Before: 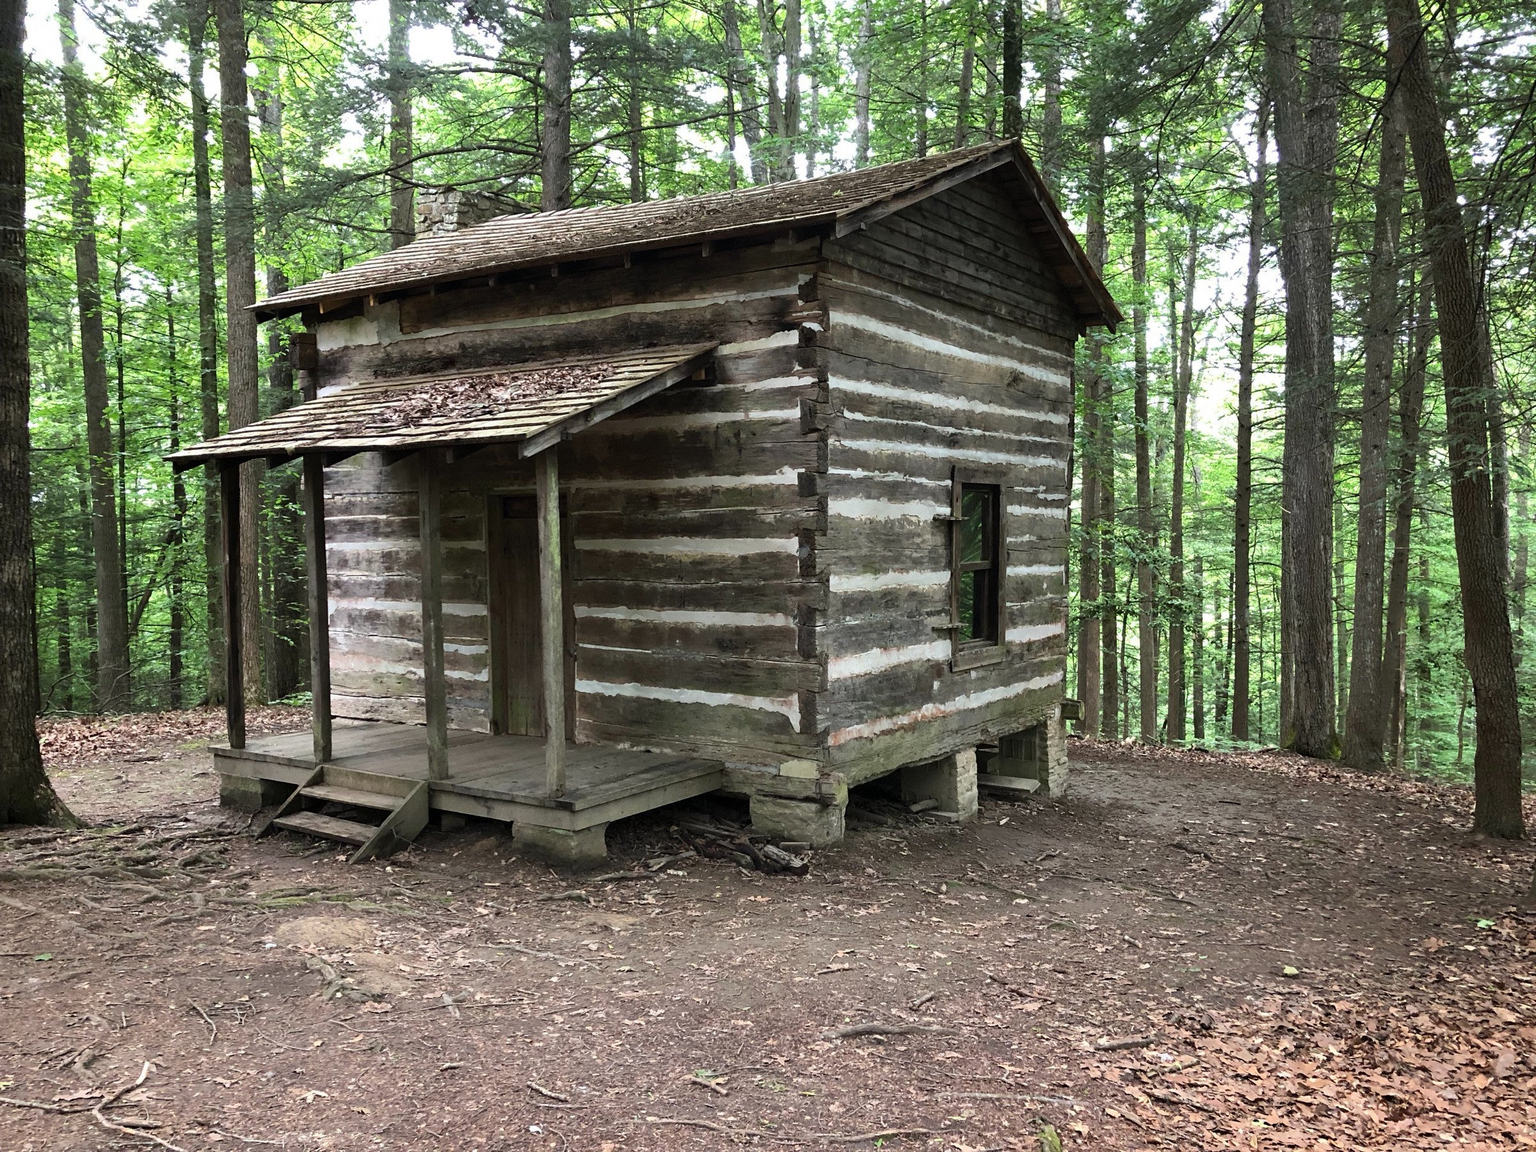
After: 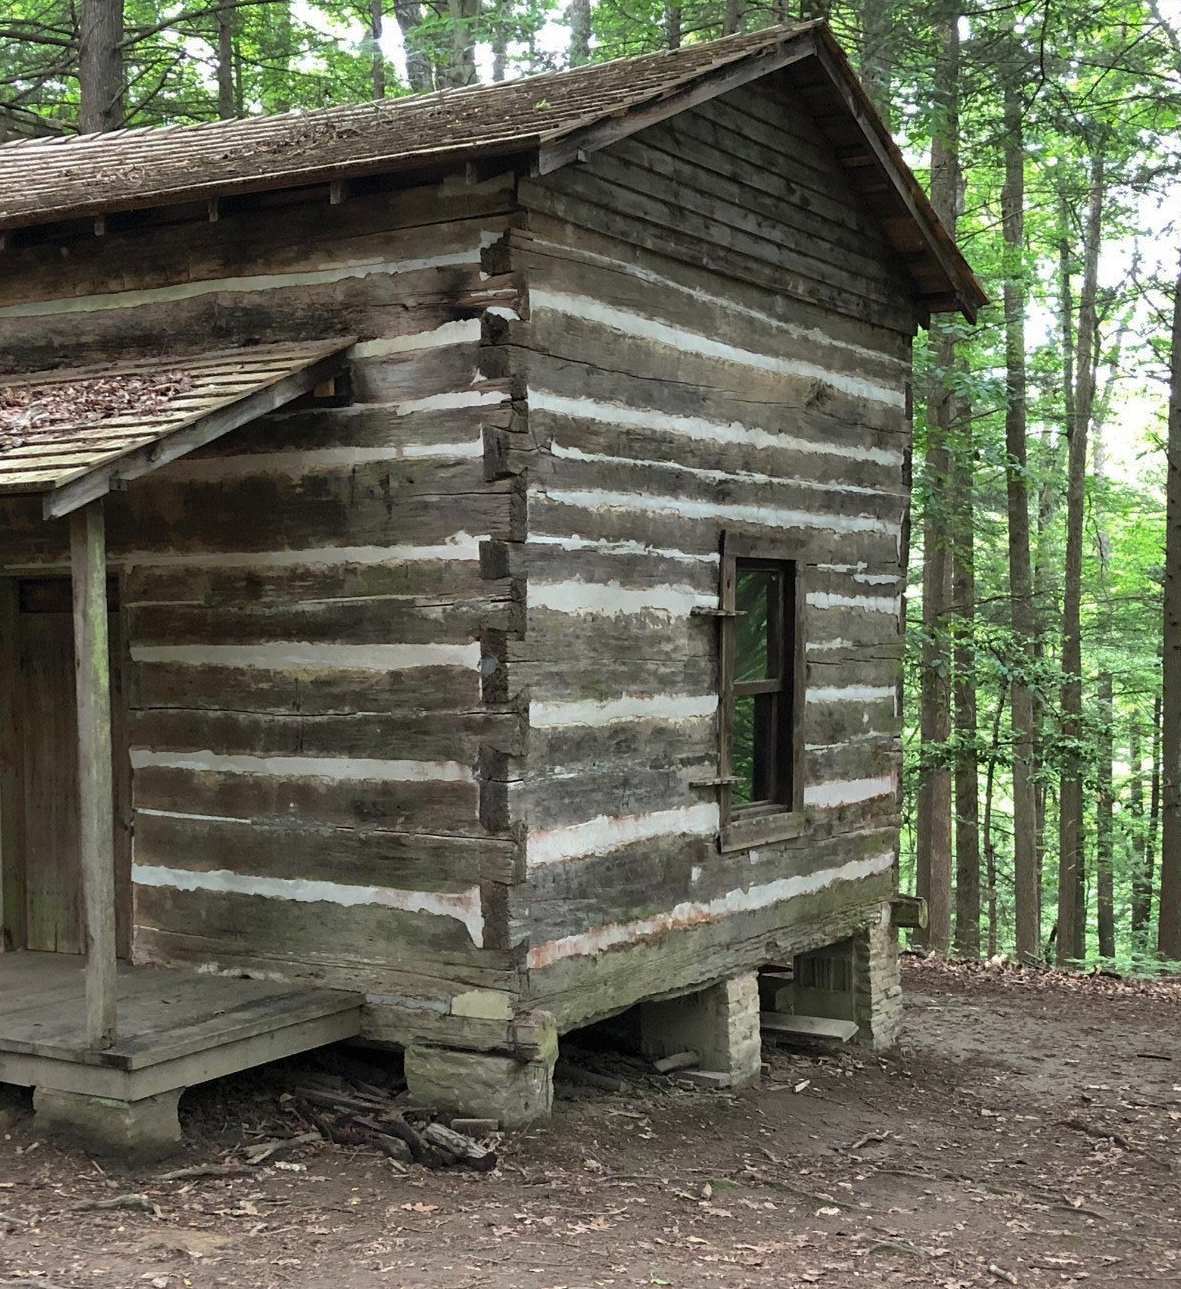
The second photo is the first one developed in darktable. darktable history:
crop: left 31.962%, top 10.969%, right 18.788%, bottom 17.391%
shadows and highlights: on, module defaults
